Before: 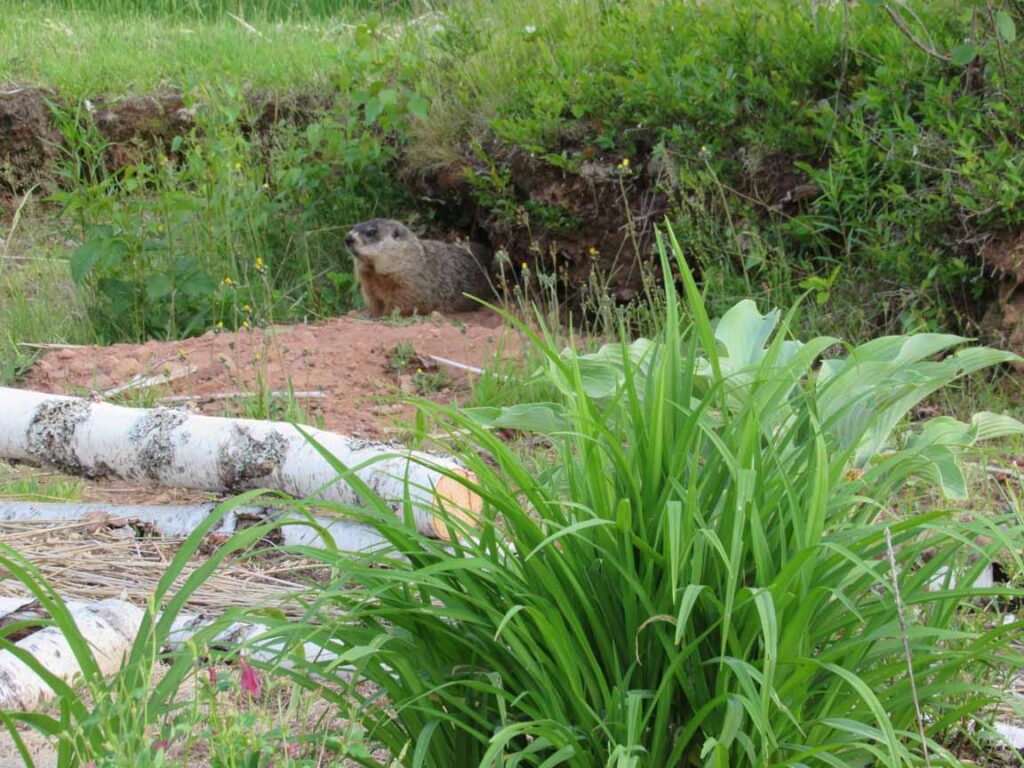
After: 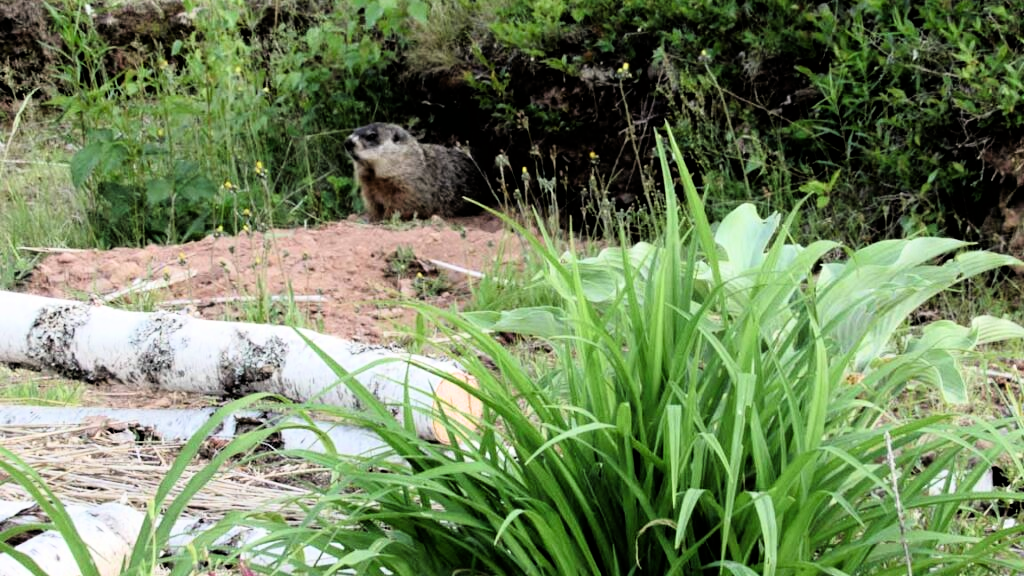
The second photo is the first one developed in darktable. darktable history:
crop and rotate: top 12.5%, bottom 12.5%
filmic rgb: black relative exposure -3.75 EV, white relative exposure 2.4 EV, dynamic range scaling -50%, hardness 3.42, latitude 30%, contrast 1.8
